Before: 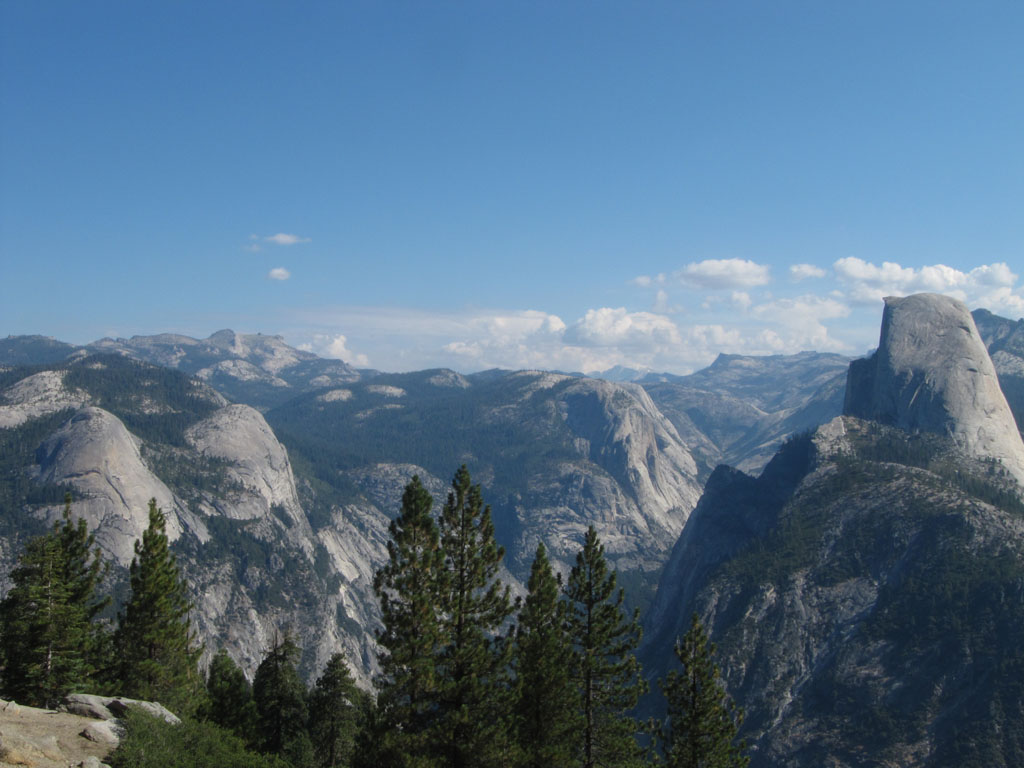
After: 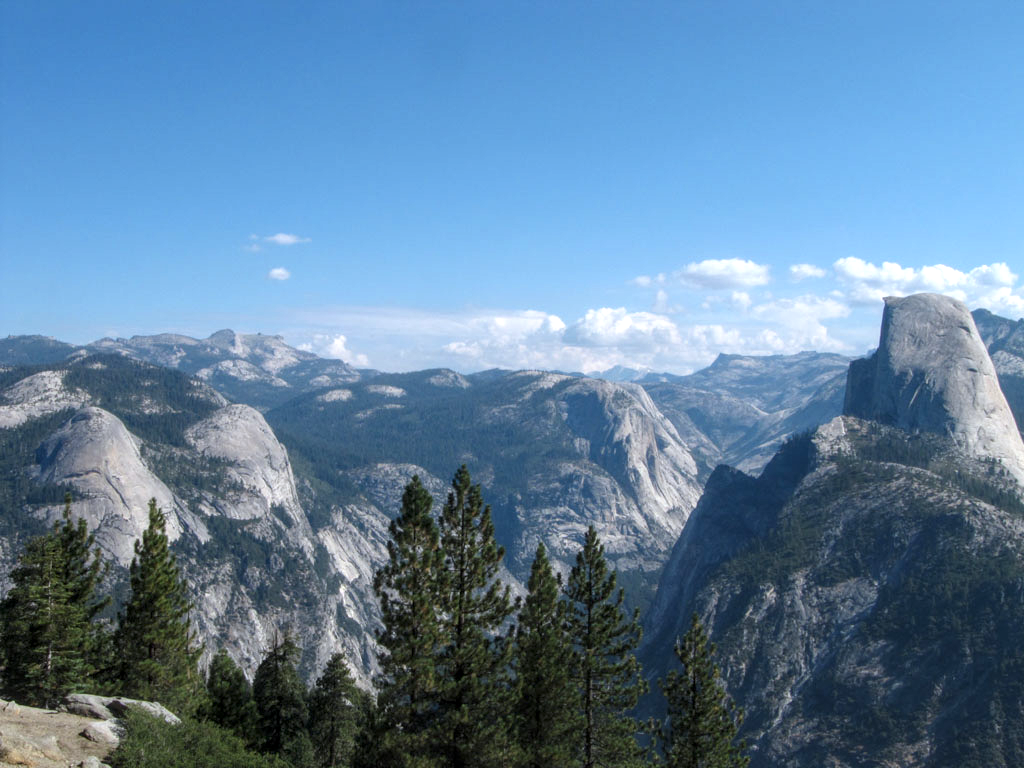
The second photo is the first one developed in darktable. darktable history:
exposure: exposure 0.426 EV, compensate highlight preservation false
local contrast: detail 130%
color correction: highlights a* -0.137, highlights b* -5.91, shadows a* -0.137, shadows b* -0.137
